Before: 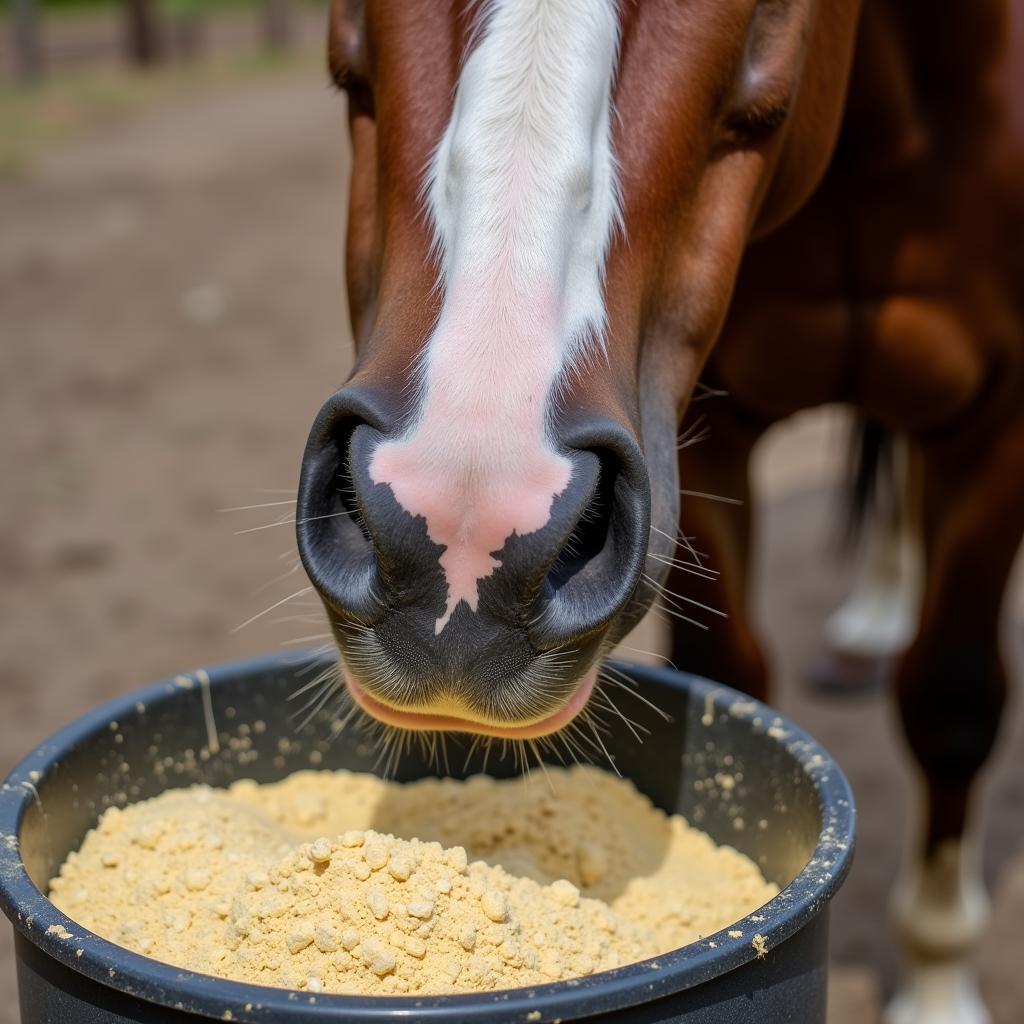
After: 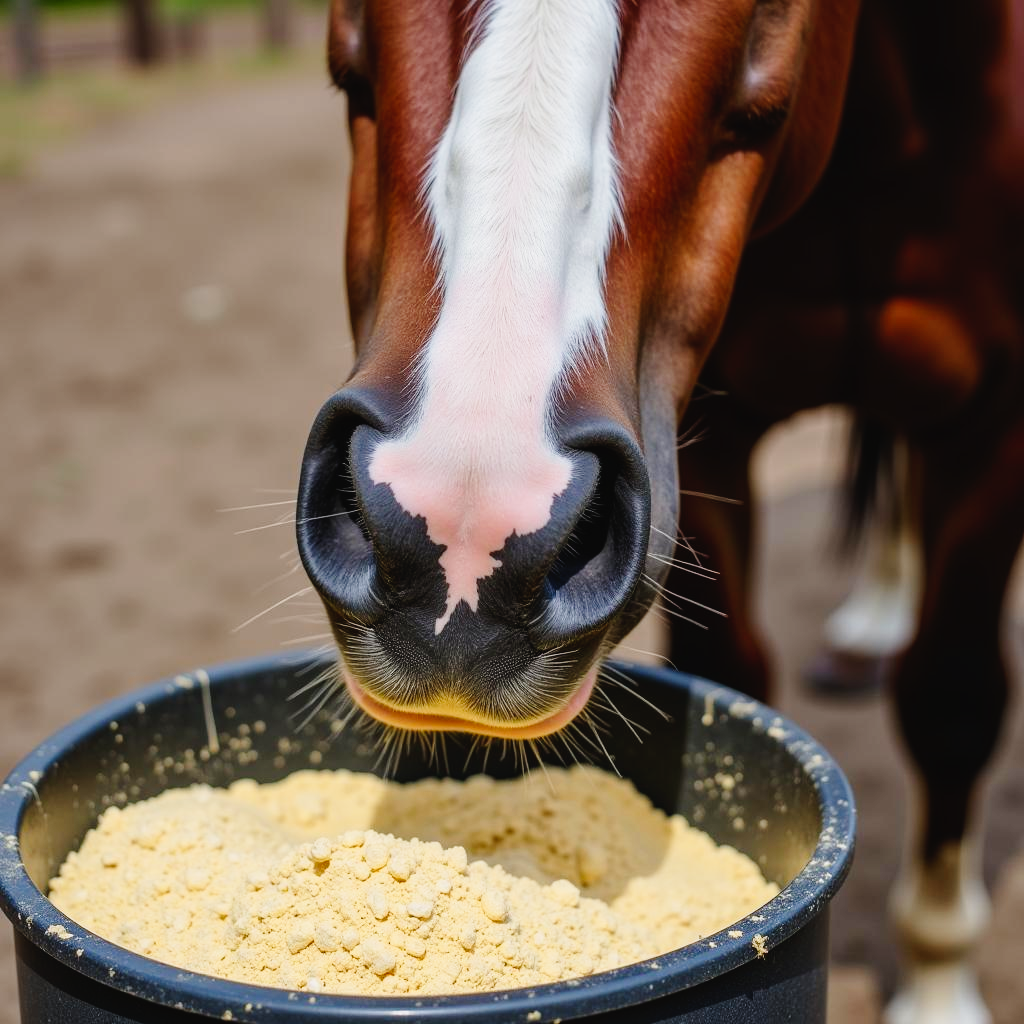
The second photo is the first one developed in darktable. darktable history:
tone curve: curves: ch0 [(0, 0.023) (0.104, 0.058) (0.21, 0.162) (0.469, 0.524) (0.579, 0.65) (0.725, 0.8) (0.858, 0.903) (1, 0.974)]; ch1 [(0, 0) (0.414, 0.395) (0.447, 0.447) (0.502, 0.501) (0.521, 0.512) (0.57, 0.563) (0.618, 0.61) (0.654, 0.642) (1, 1)]; ch2 [(0, 0) (0.356, 0.408) (0.437, 0.453) (0.492, 0.485) (0.524, 0.508) (0.566, 0.567) (0.595, 0.604) (1, 1)], preserve colors none
